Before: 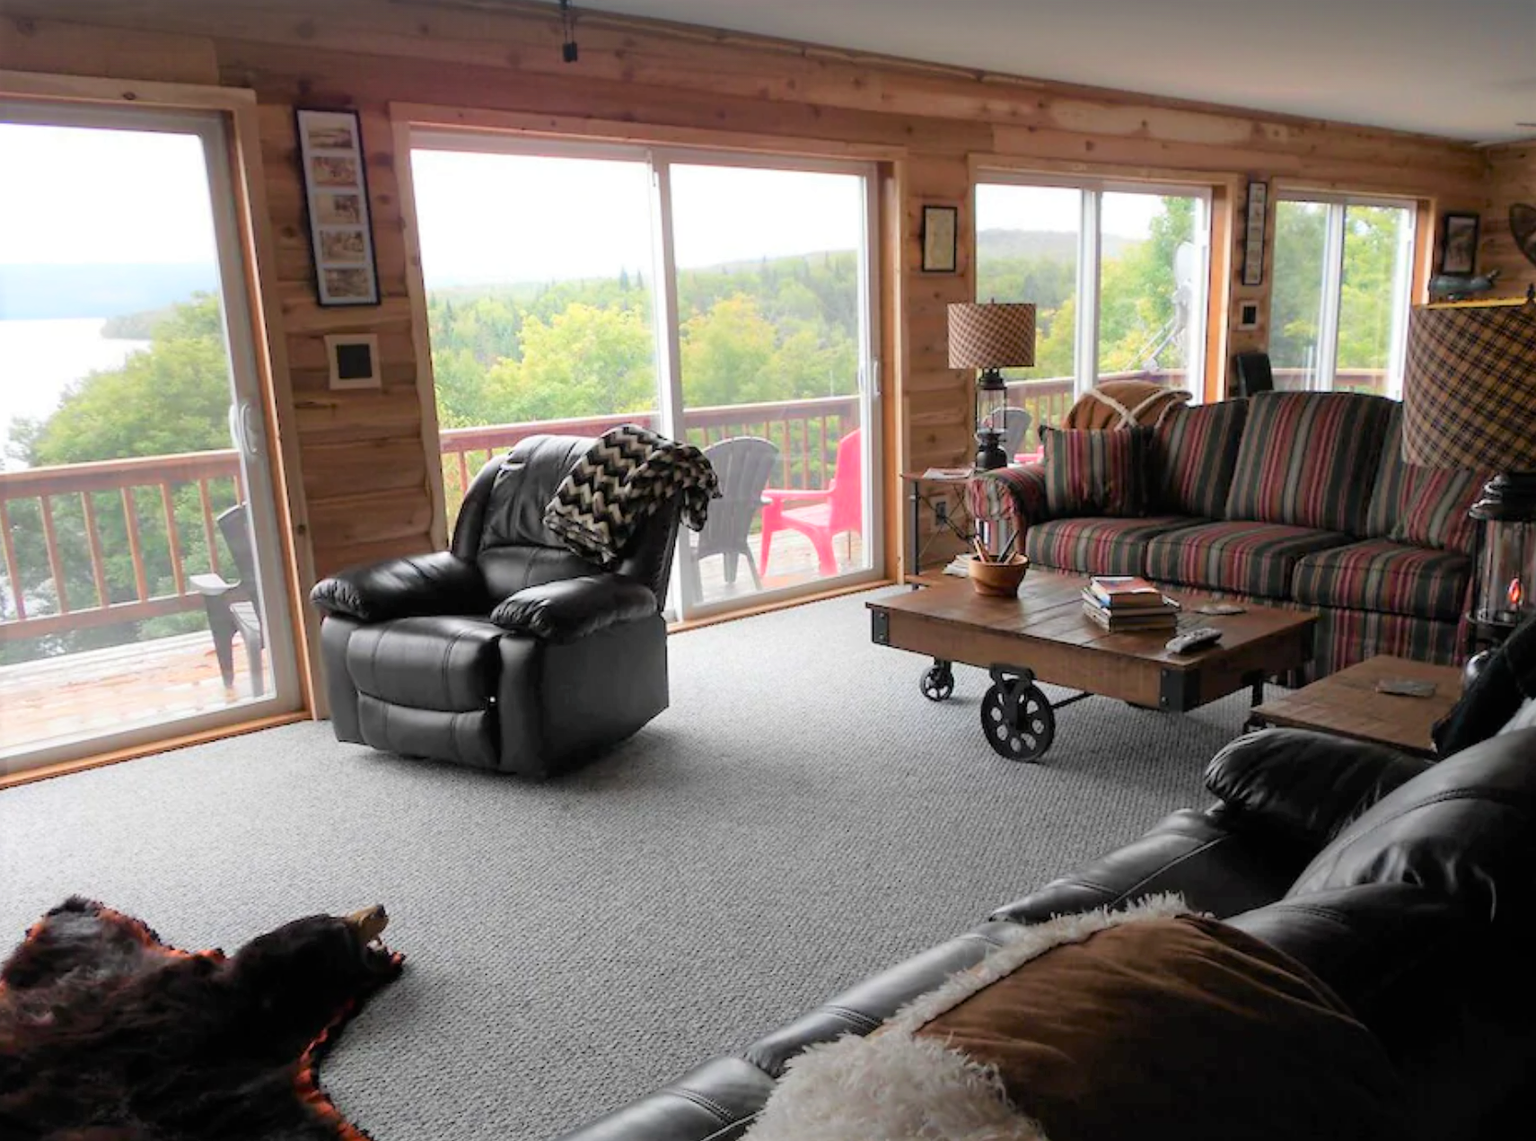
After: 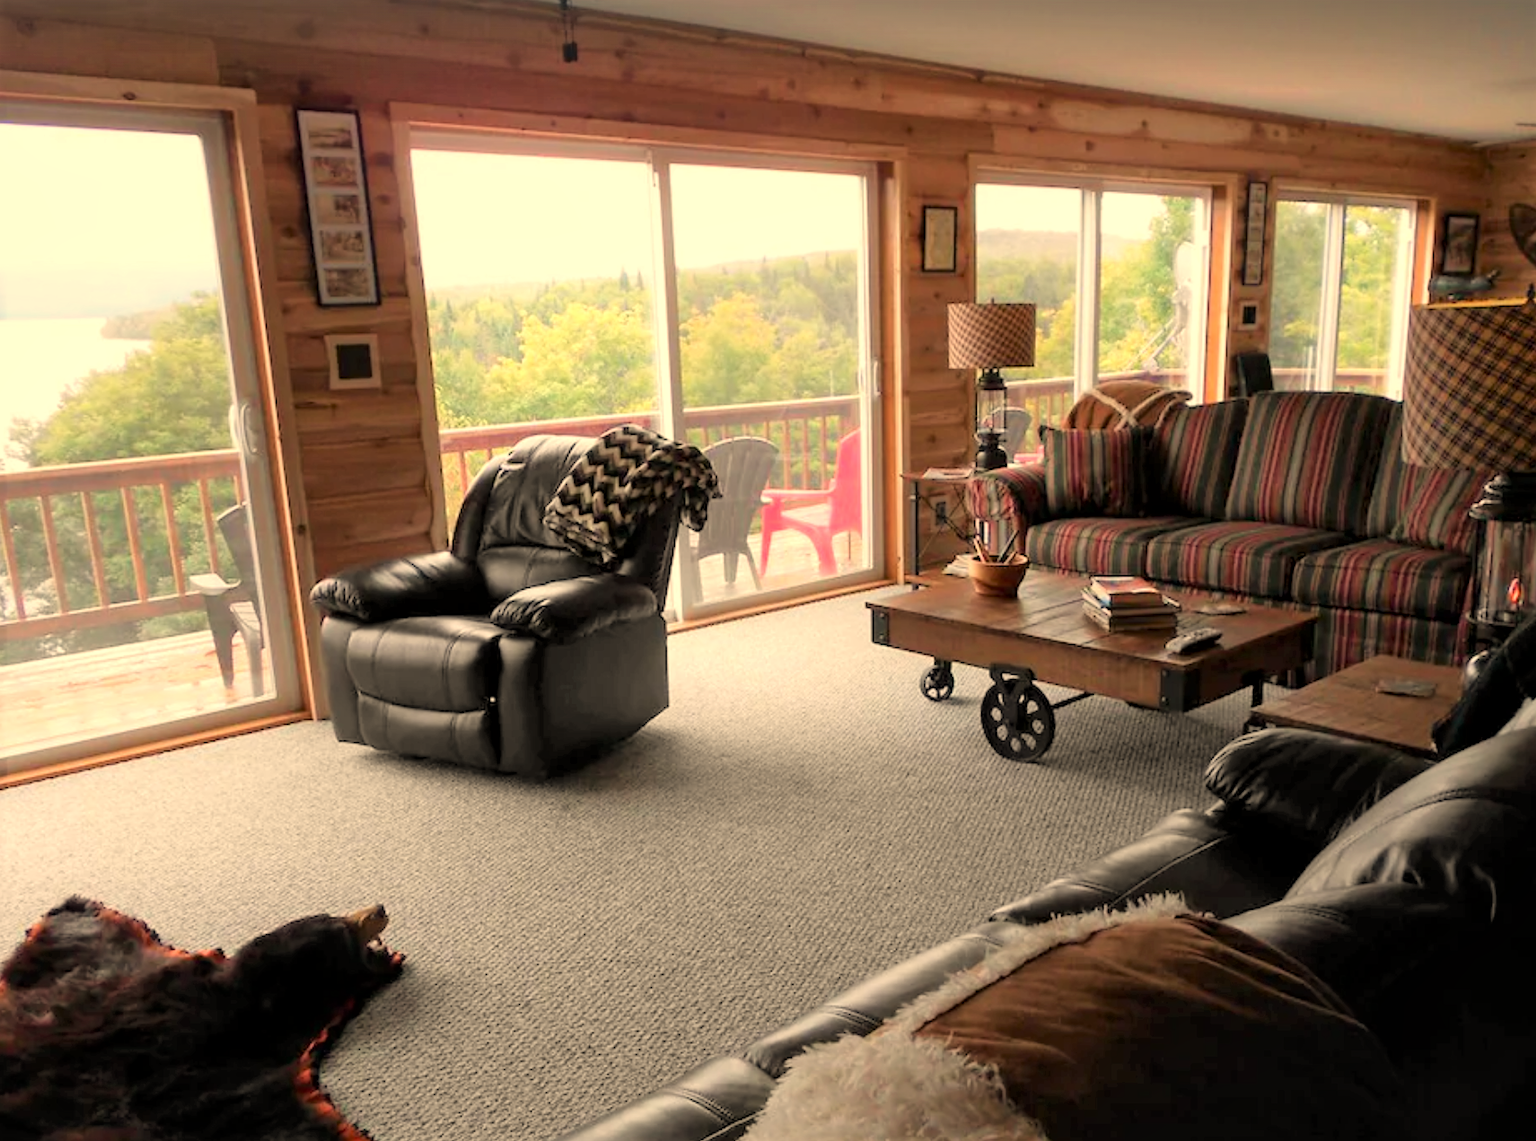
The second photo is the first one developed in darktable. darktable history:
local contrast: mode bilateral grid, contrast 20, coarseness 50, detail 120%, midtone range 0.2
white balance: red 1.138, green 0.996, blue 0.812
